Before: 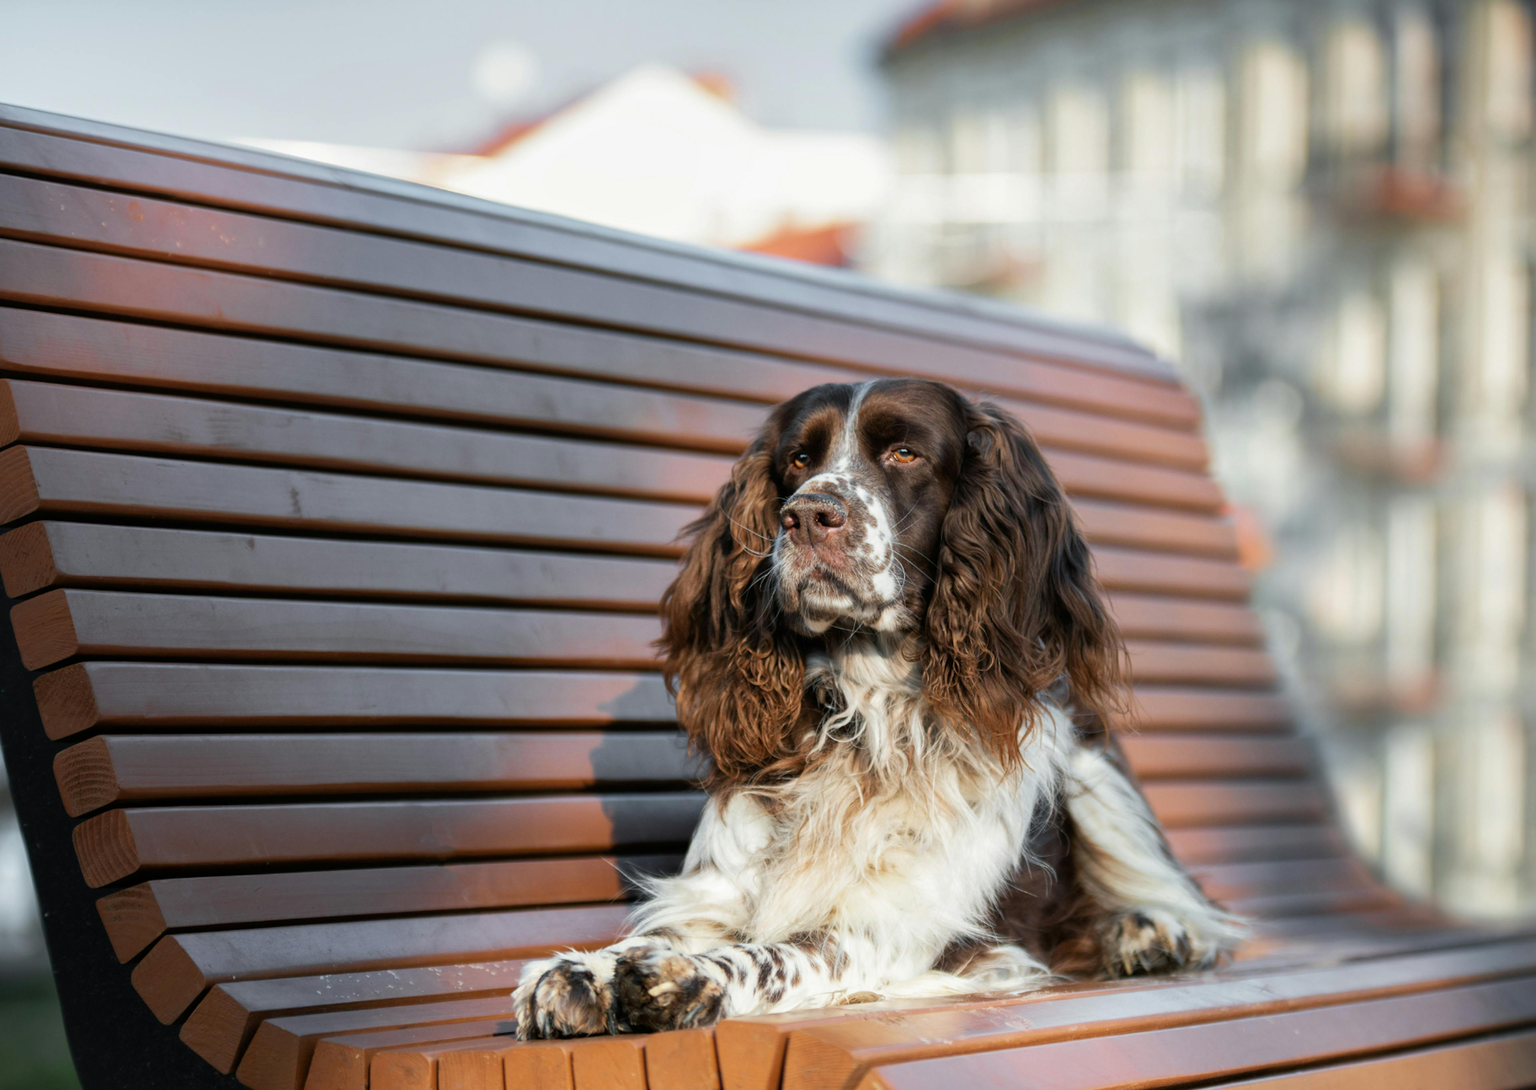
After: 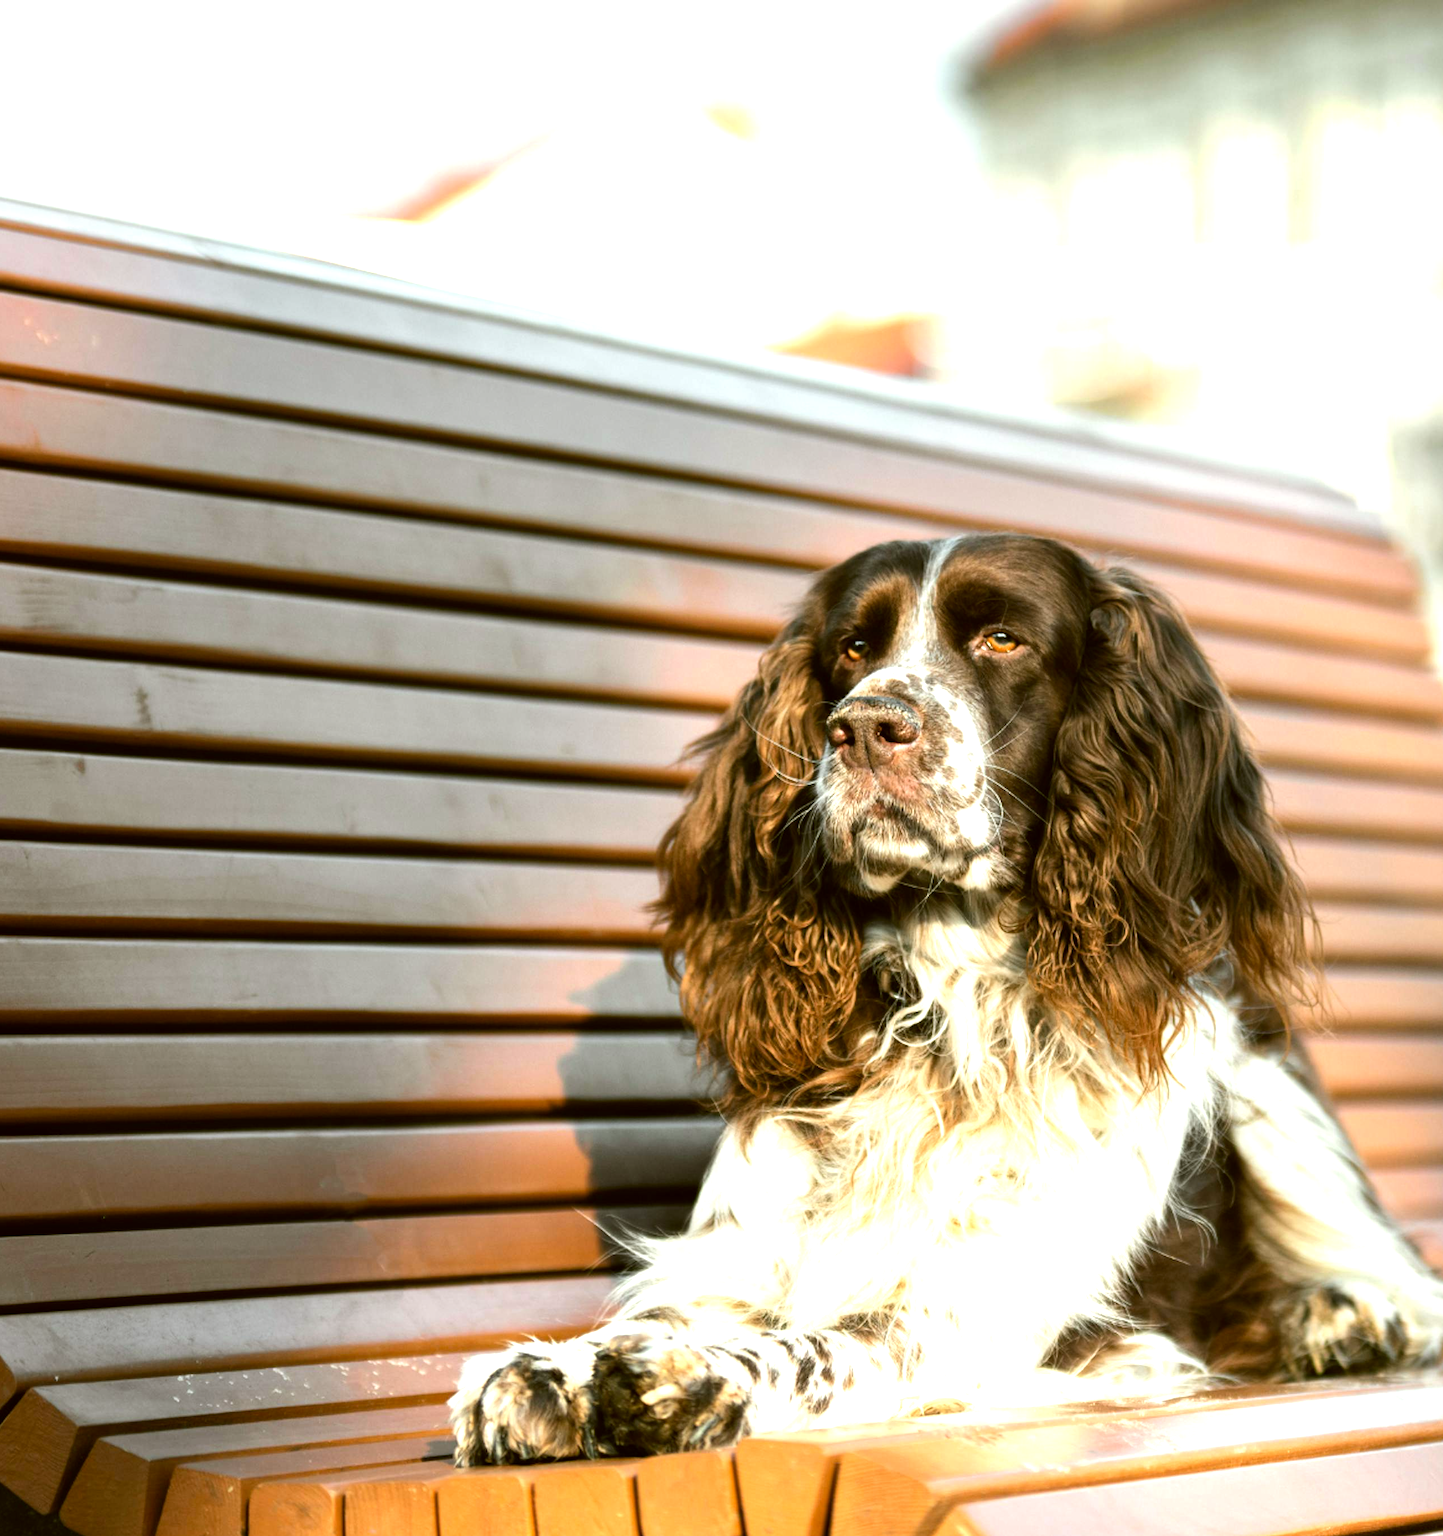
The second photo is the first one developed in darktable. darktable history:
crop and rotate: left 12.648%, right 20.685%
color correction: highlights a* -1.43, highlights b* 10.12, shadows a* 0.395, shadows b* 19.35
exposure: exposure 0.74 EV, compensate highlight preservation false
tone equalizer: -8 EV -0.417 EV, -7 EV -0.389 EV, -6 EV -0.333 EV, -5 EV -0.222 EV, -3 EV 0.222 EV, -2 EV 0.333 EV, -1 EV 0.389 EV, +0 EV 0.417 EV, edges refinement/feathering 500, mask exposure compensation -1.57 EV, preserve details no
